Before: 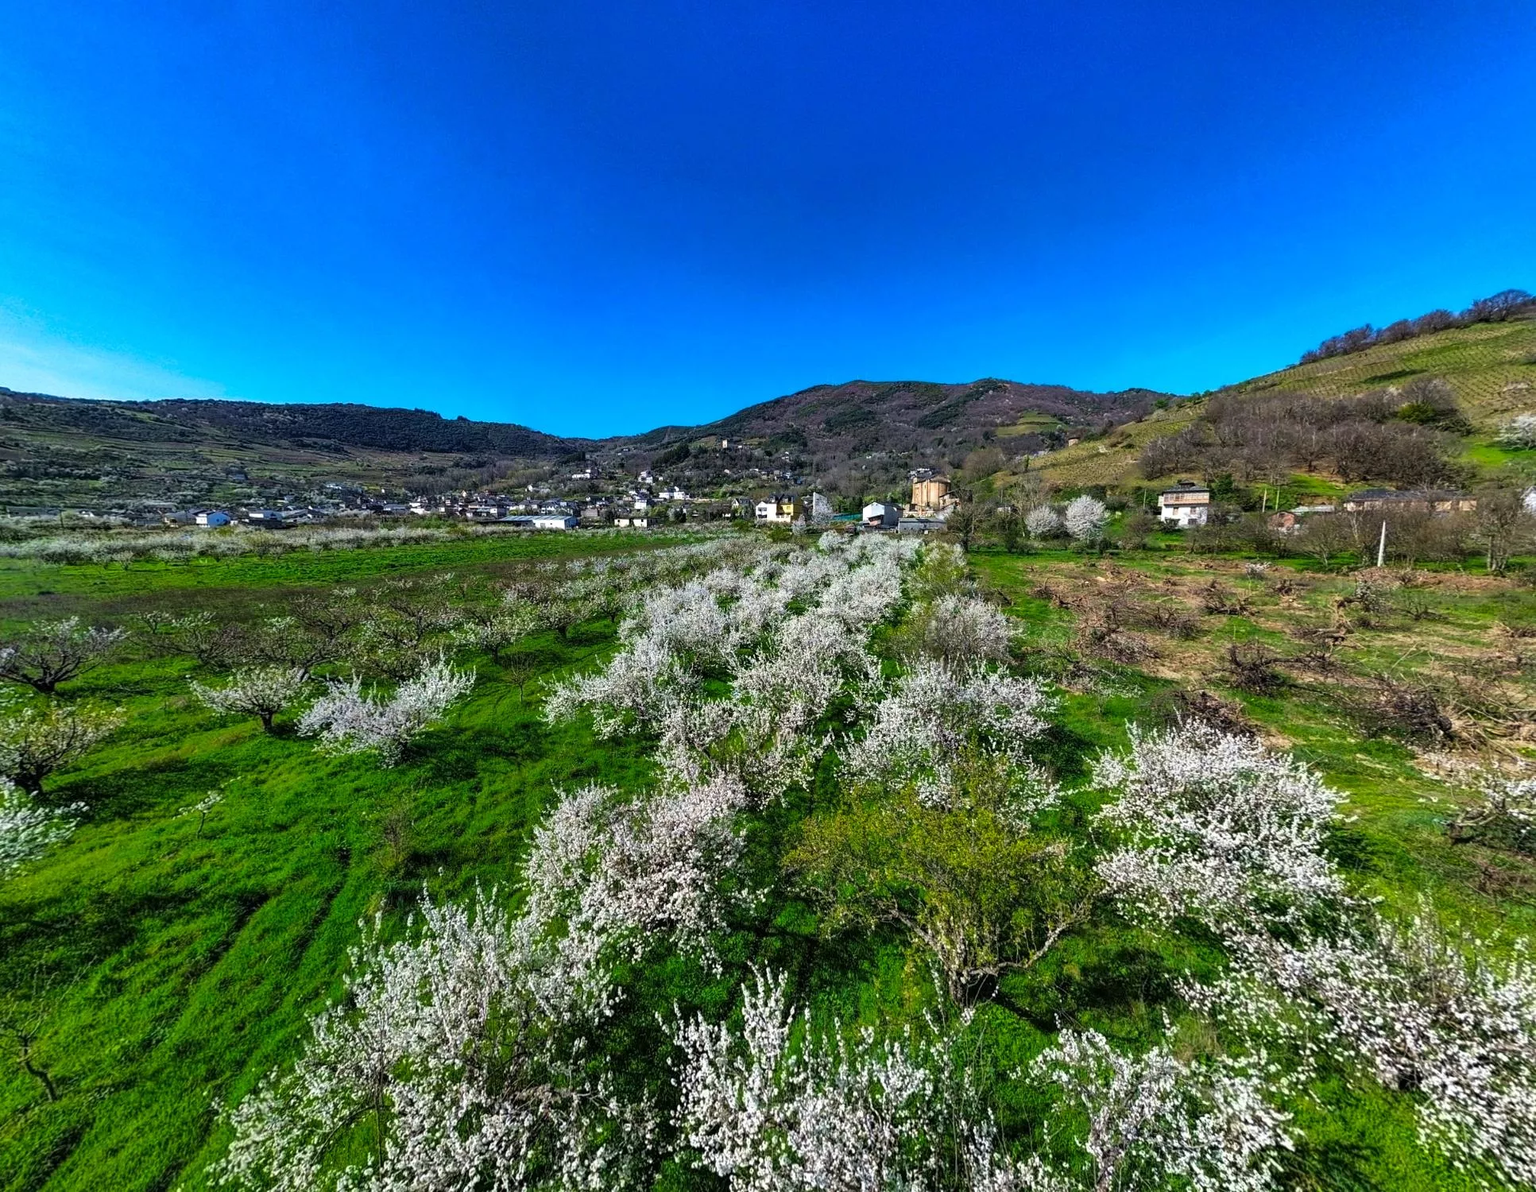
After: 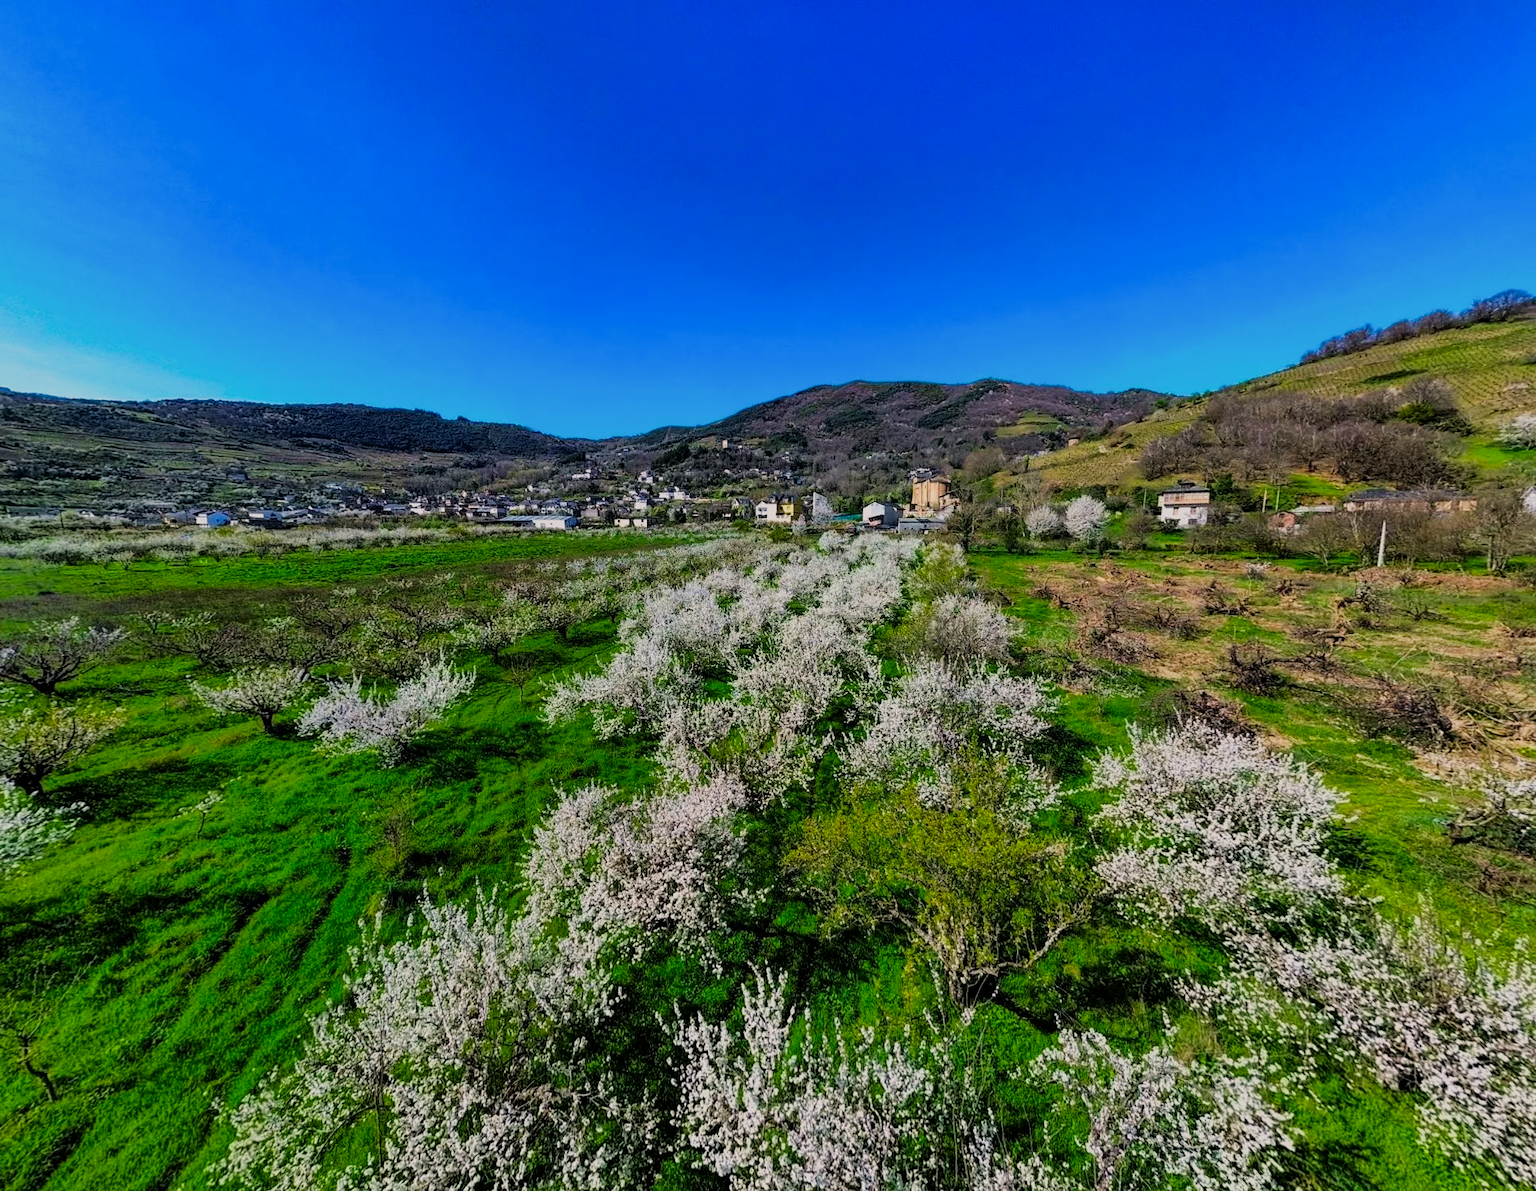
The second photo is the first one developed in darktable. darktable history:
filmic rgb: black relative exposure -7.65 EV, white relative exposure 4.56 EV, hardness 3.61, iterations of high-quality reconstruction 0
color correction: highlights a* 3.46, highlights b* 1.61, saturation 1.23
